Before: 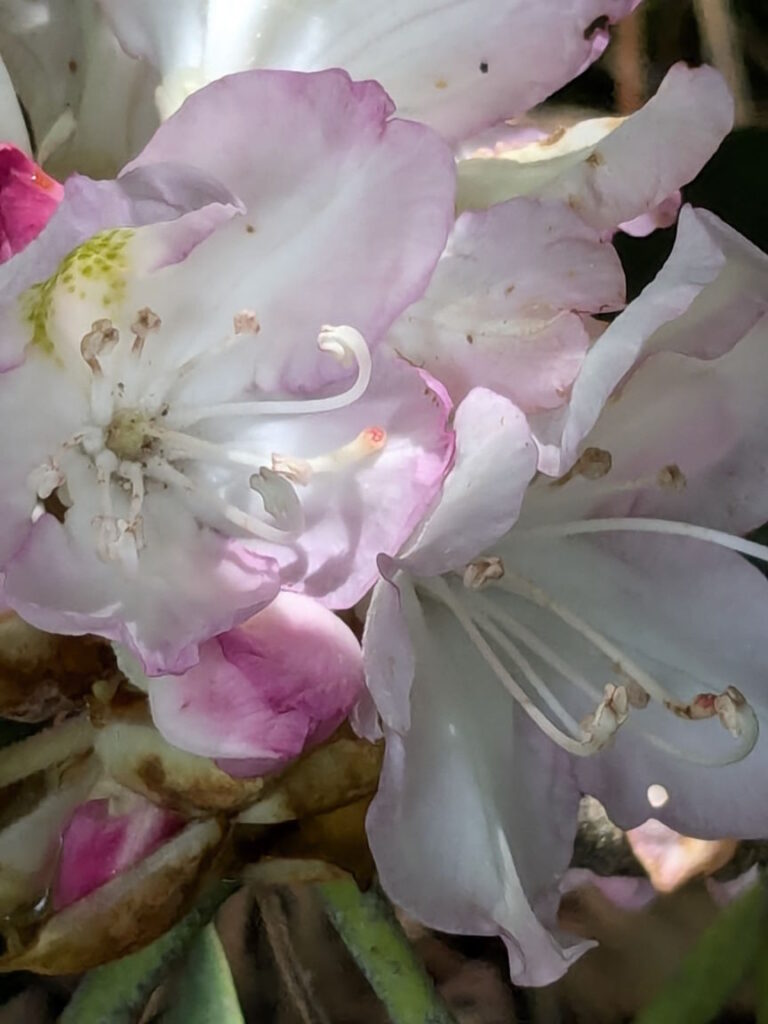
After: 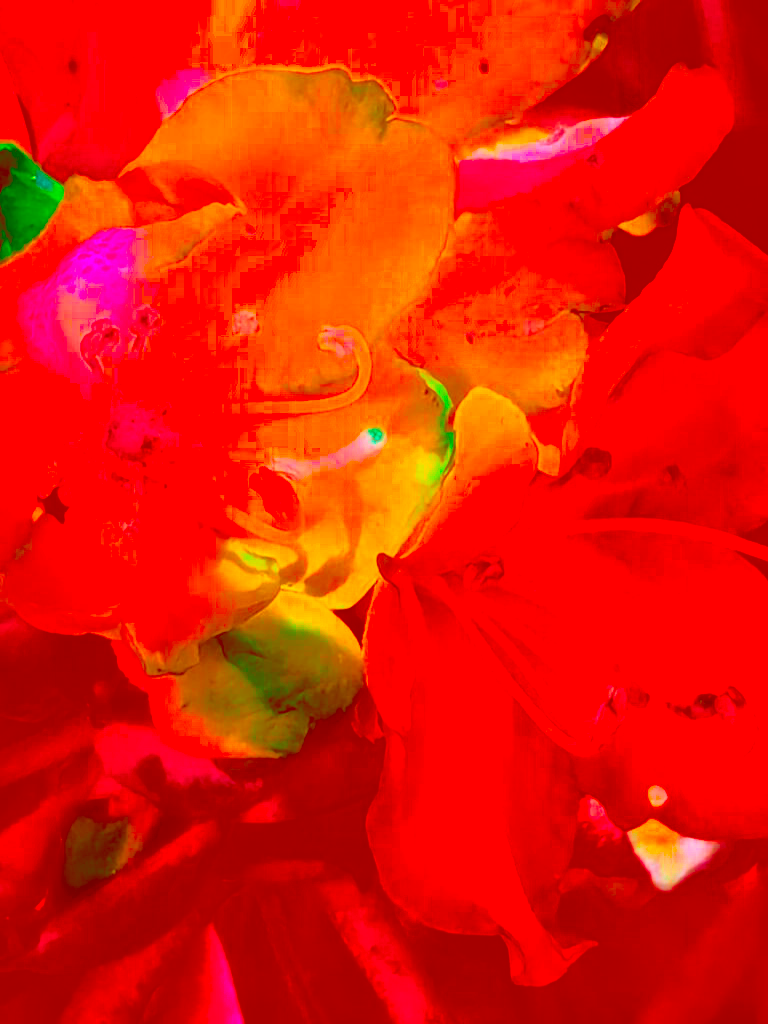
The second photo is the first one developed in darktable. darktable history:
rgb curve: curves: ch0 [(0, 0.186) (0.314, 0.284) (0.775, 0.708) (1, 1)], compensate middle gray true, preserve colors none
tone curve: curves: ch0 [(0, 0.008) (0.081, 0.044) (0.177, 0.123) (0.283, 0.253) (0.416, 0.449) (0.495, 0.524) (0.661, 0.756) (0.796, 0.859) (1, 0.951)]; ch1 [(0, 0) (0.161, 0.092) (0.35, 0.33) (0.392, 0.392) (0.427, 0.426) (0.479, 0.472) (0.505, 0.5) (0.521, 0.524) (0.567, 0.564) (0.583, 0.588) (0.625, 0.627) (0.678, 0.733) (1, 1)]; ch2 [(0, 0) (0.346, 0.362) (0.404, 0.427) (0.502, 0.499) (0.531, 0.523) (0.544, 0.561) (0.58, 0.59) (0.629, 0.642) (0.717, 0.678) (1, 1)], color space Lab, independent channels, preserve colors none
color balance rgb: shadows lift › hue 87.51°, highlights gain › chroma 1.62%, highlights gain › hue 55.1°, global offset › chroma 0.06%, global offset › hue 253.66°, linear chroma grading › global chroma 0.5%, perceptual saturation grading › global saturation 16.38%
color correction: highlights a* -39.68, highlights b* -40, shadows a* -40, shadows b* -40, saturation -3
